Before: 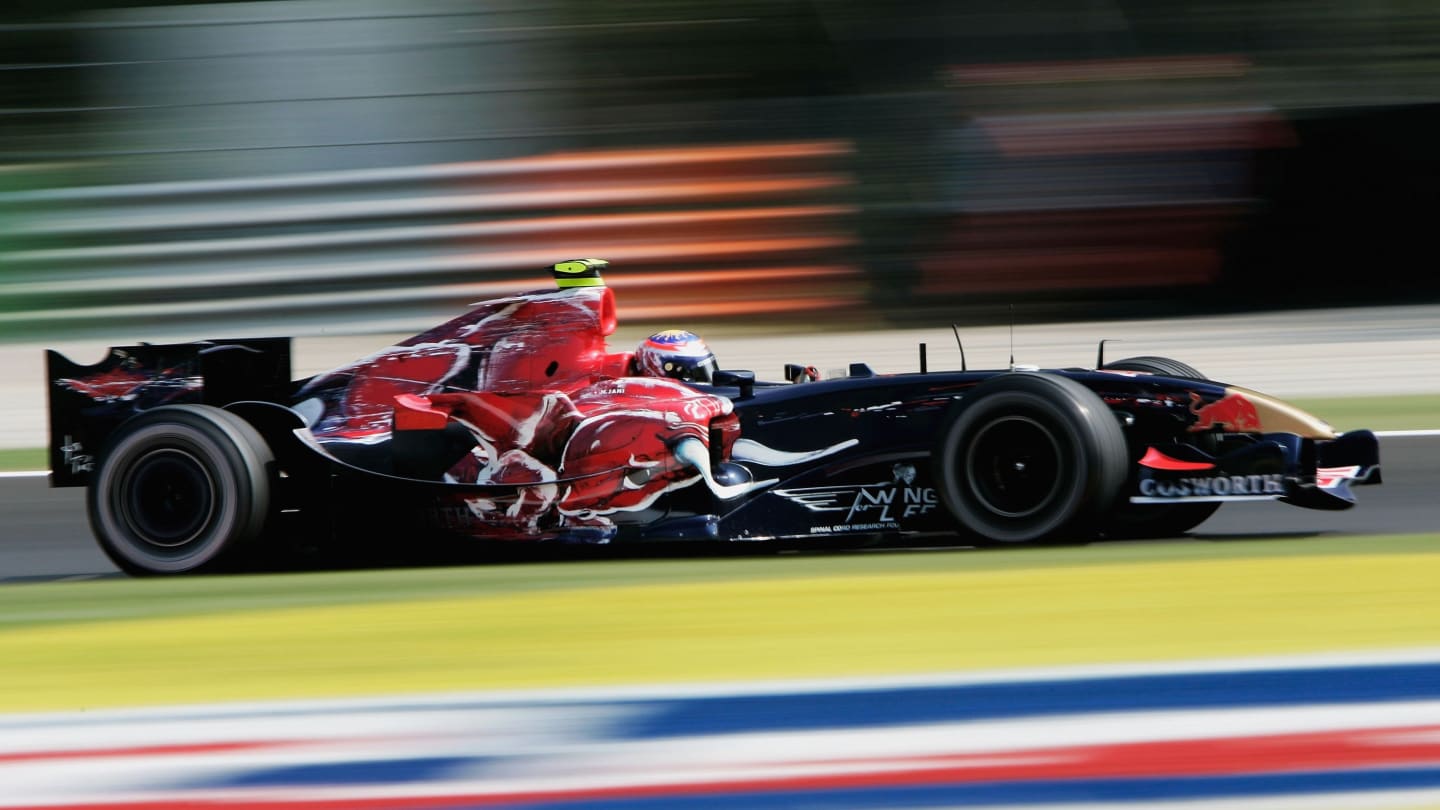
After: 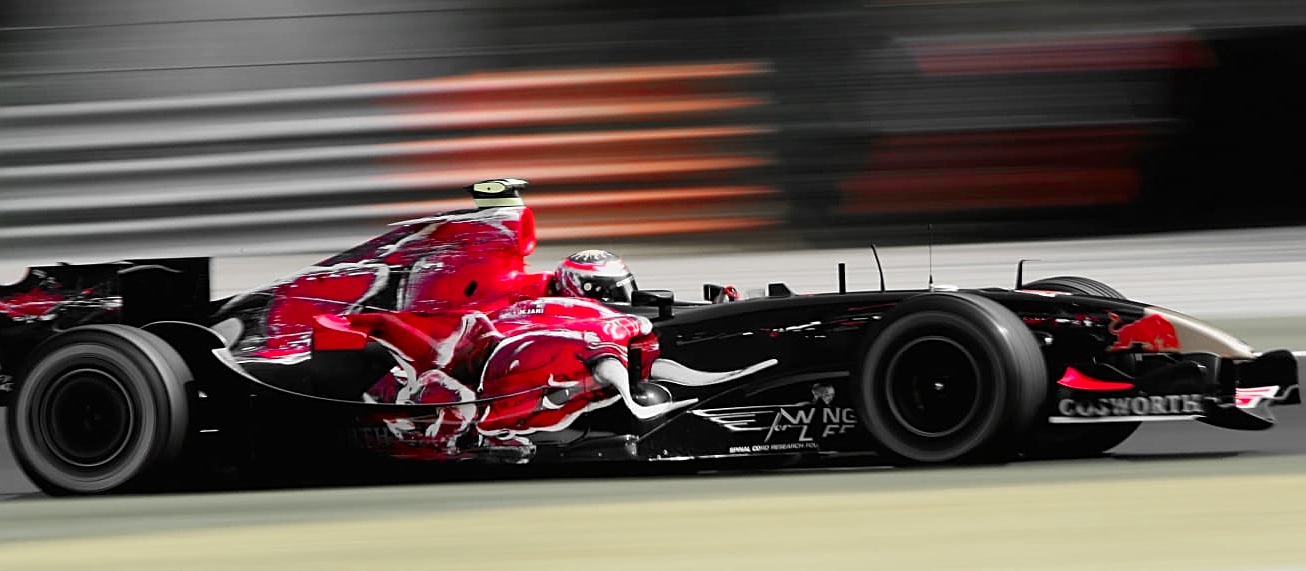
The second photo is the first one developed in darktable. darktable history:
crop: left 5.663%, top 9.987%, right 3.589%, bottom 19.466%
exposure: compensate highlight preservation false
tone equalizer: -7 EV 0.106 EV, edges refinement/feathering 500, mask exposure compensation -1.57 EV, preserve details no
sharpen: on, module defaults
color zones: curves: ch1 [(0, 0.831) (0.08, 0.771) (0.157, 0.268) (0.241, 0.207) (0.562, -0.005) (0.714, -0.013) (0.876, 0.01) (1, 0.831)]
